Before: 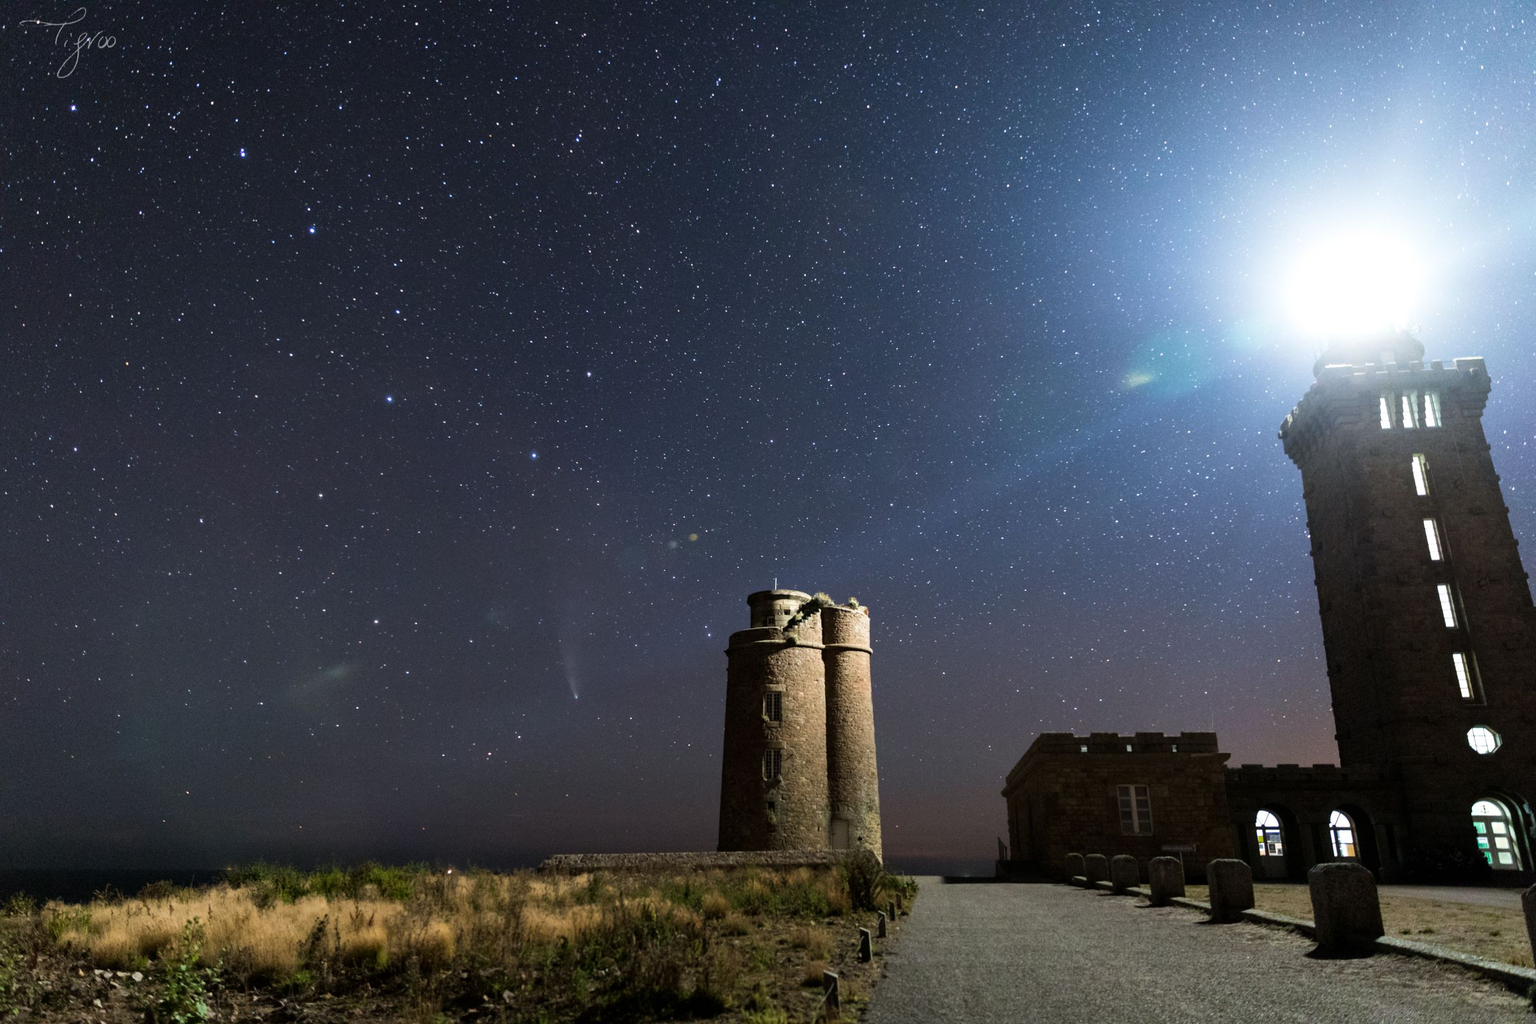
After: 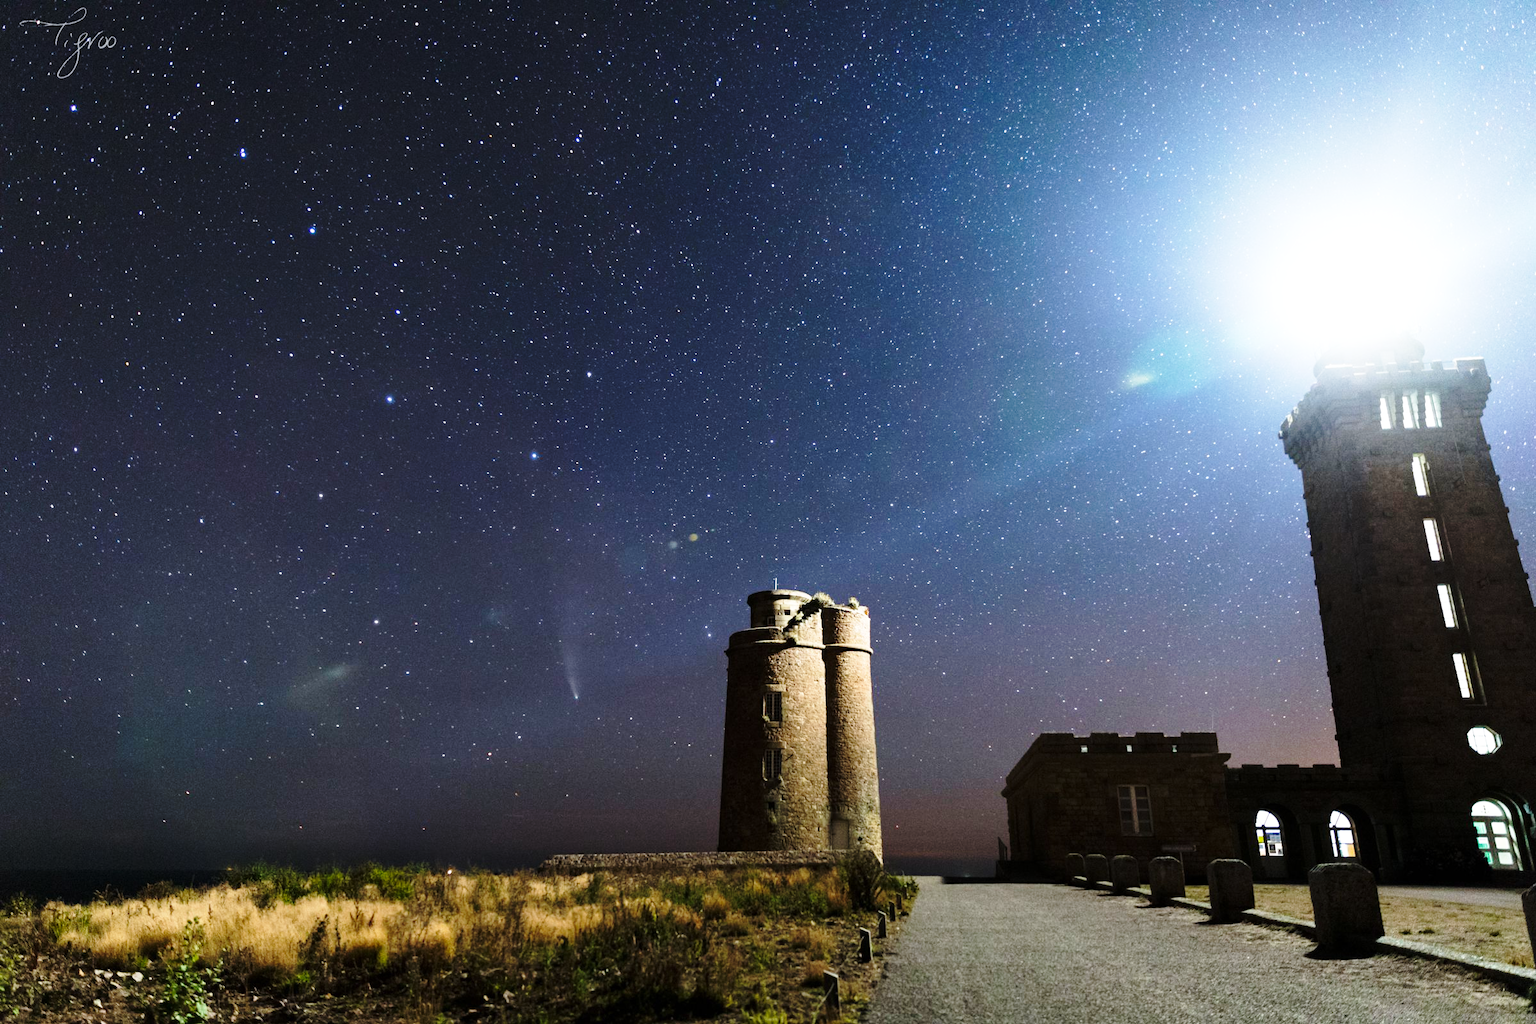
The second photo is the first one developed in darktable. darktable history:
base curve: curves: ch0 [(0, 0) (0.036, 0.037) (0.121, 0.228) (0.46, 0.76) (0.859, 0.983) (1, 1)], preserve colors none
rgb levels: preserve colors max RGB
